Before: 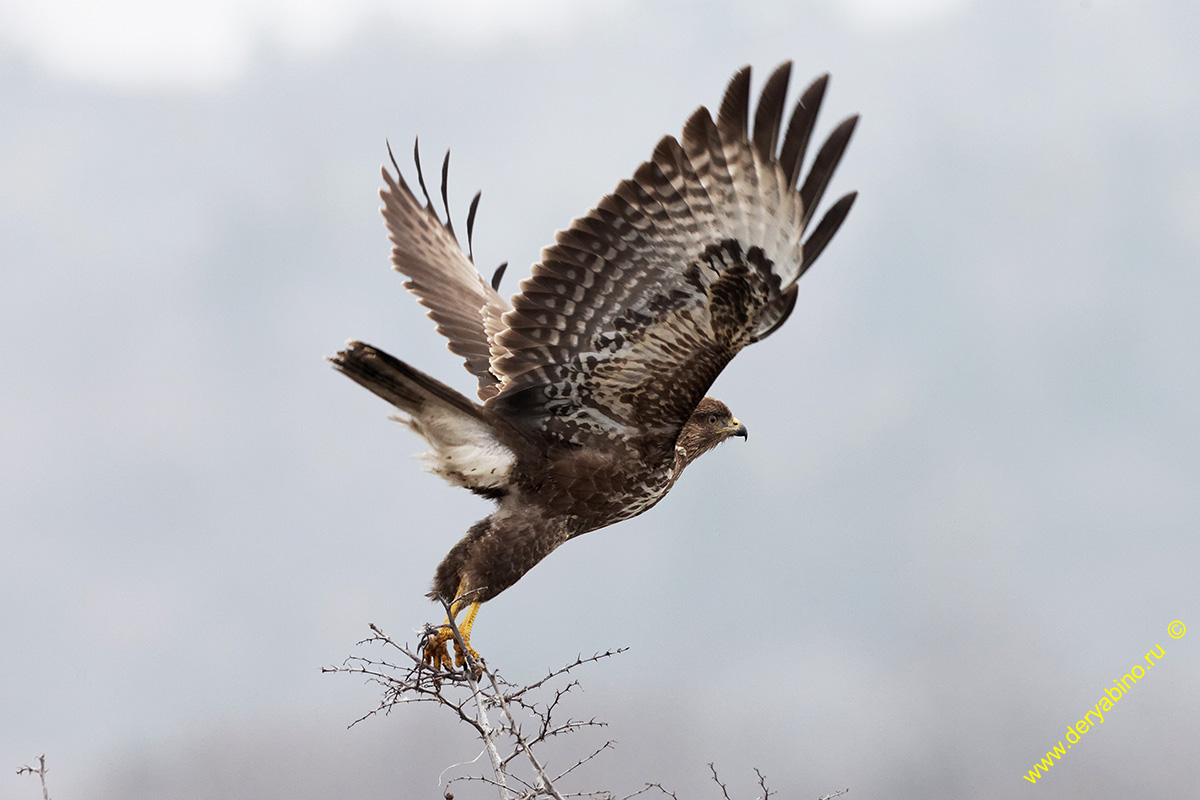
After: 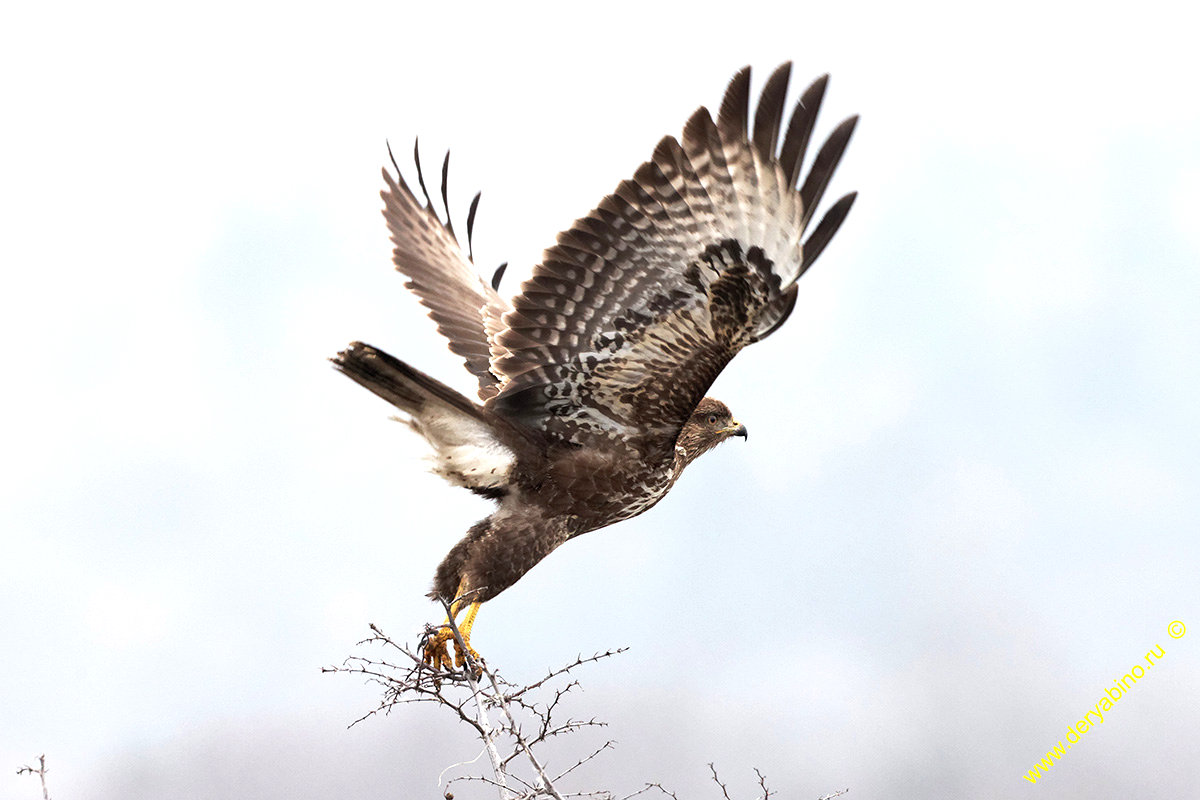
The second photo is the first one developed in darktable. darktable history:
exposure: black level correction 0, exposure 0.691 EV, compensate highlight preservation false
